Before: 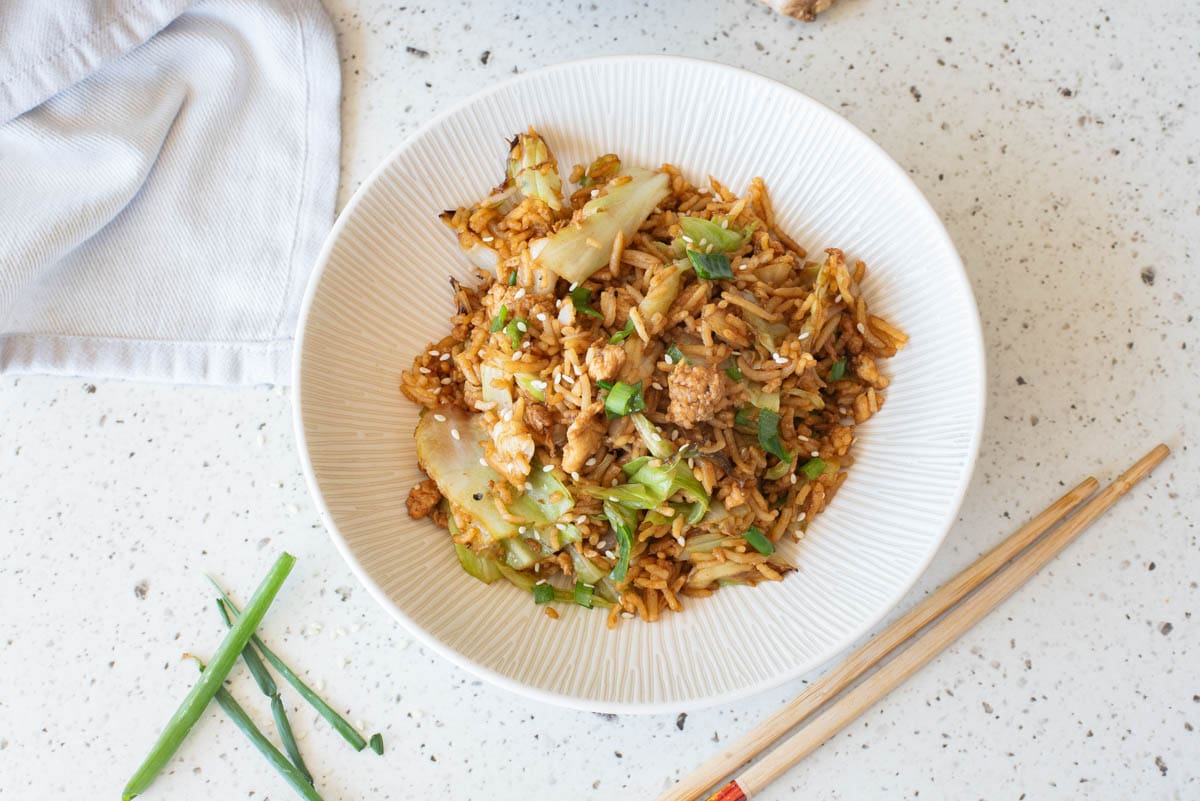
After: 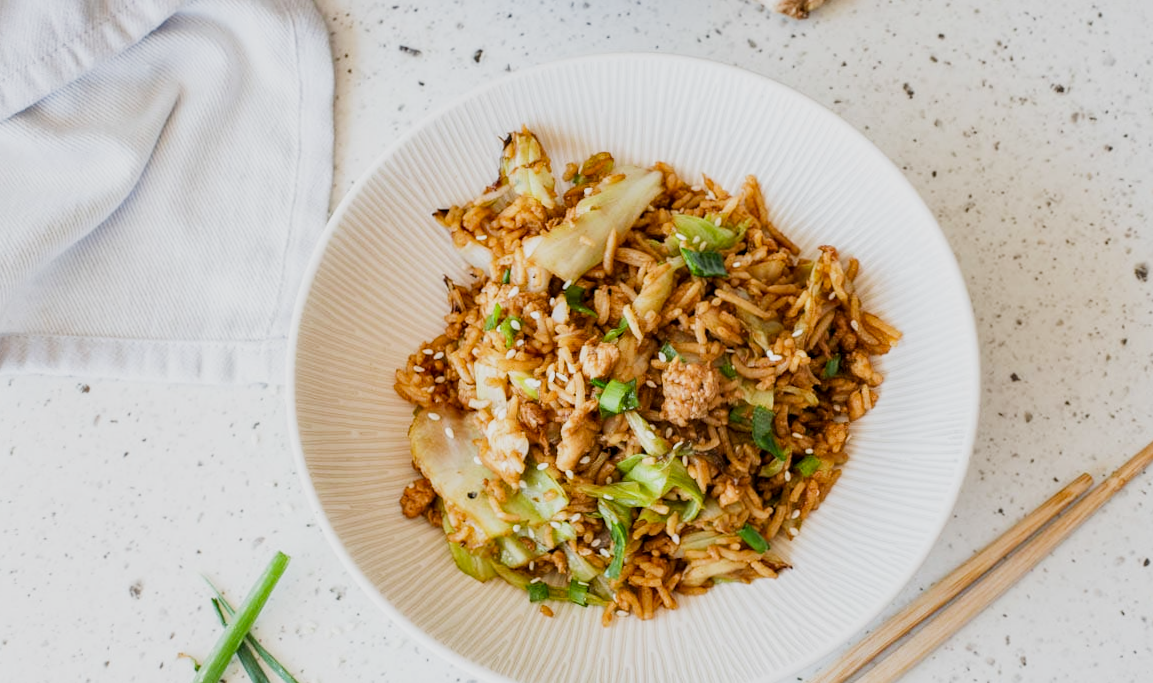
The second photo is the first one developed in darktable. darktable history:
crop and rotate: angle 0.2°, left 0.275%, right 3.127%, bottom 14.18%
local contrast: on, module defaults
sigmoid: on, module defaults
